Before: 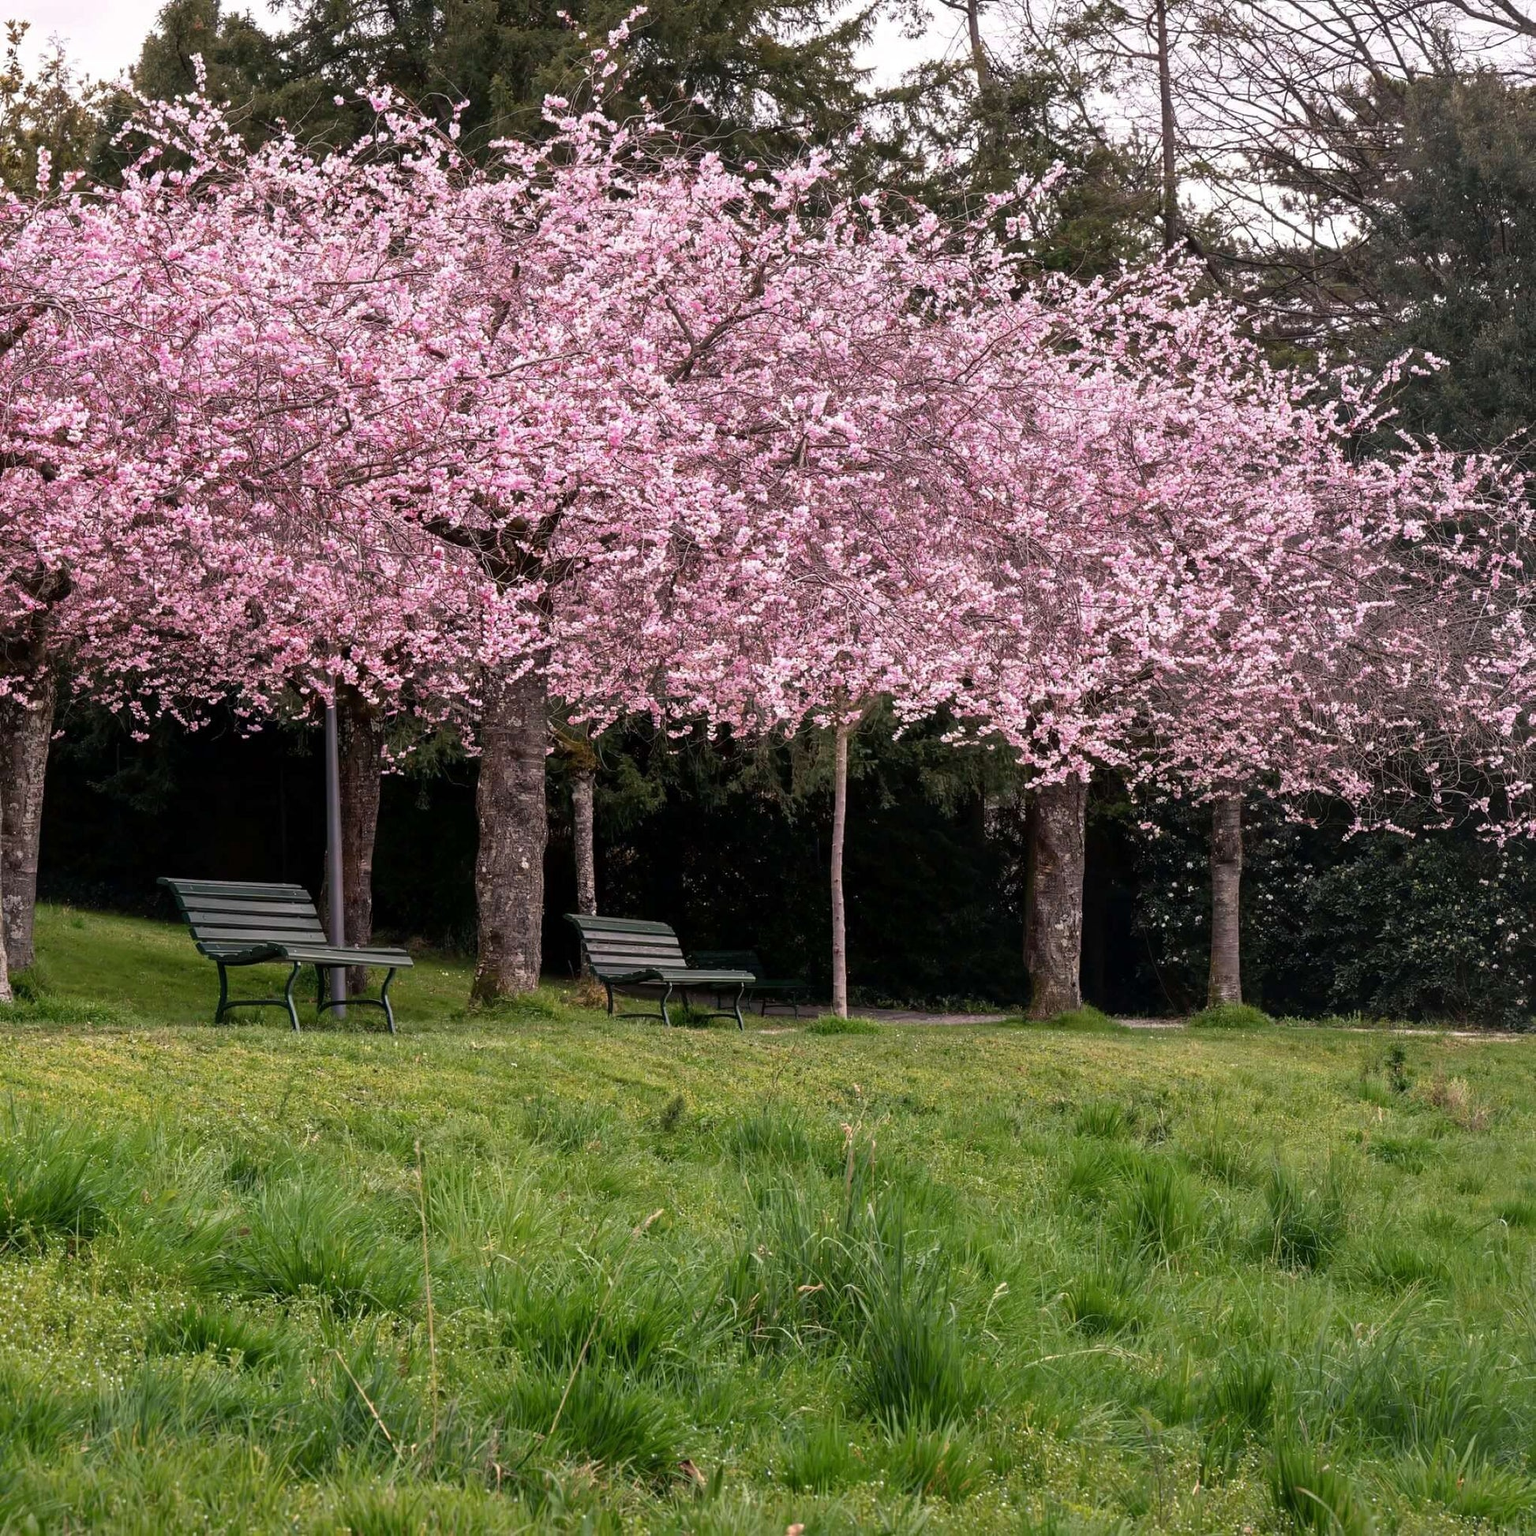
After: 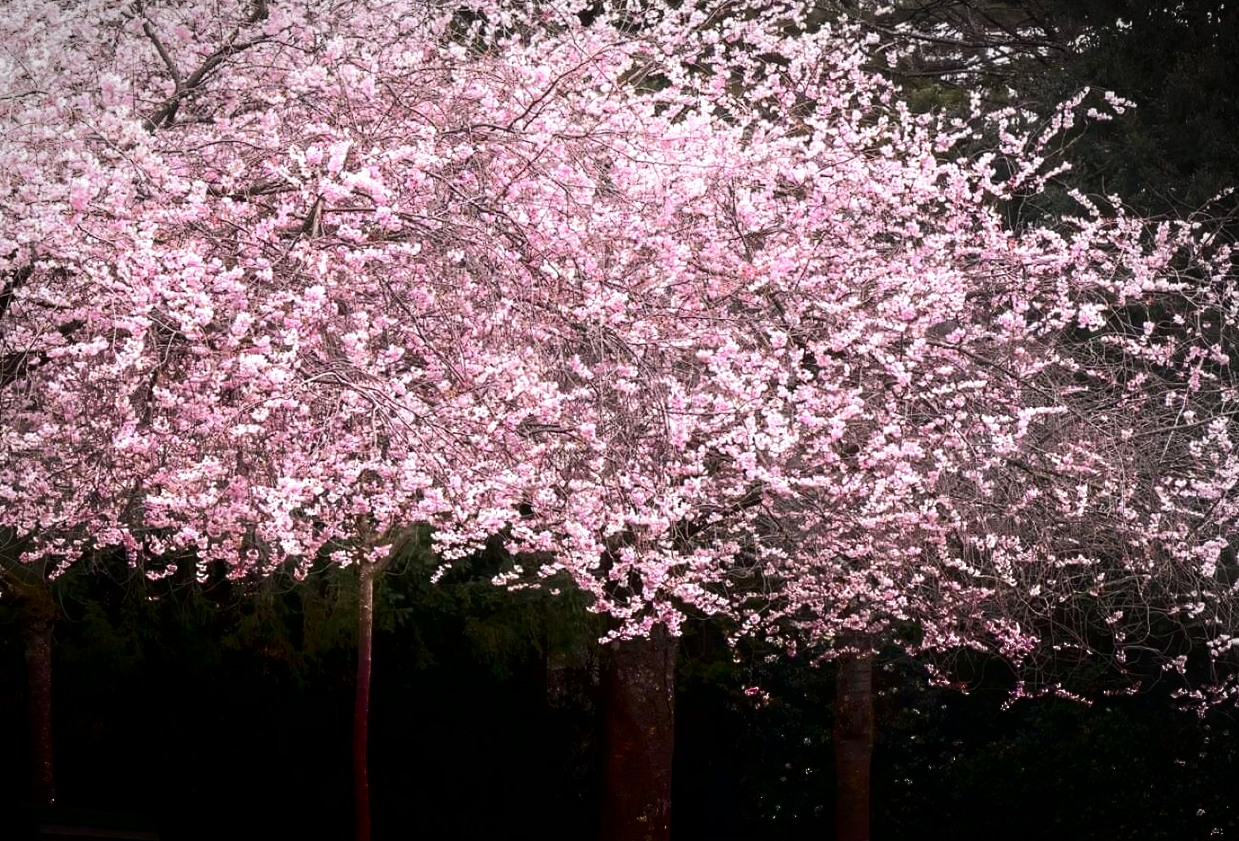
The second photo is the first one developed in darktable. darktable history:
shadows and highlights: shadows -90, highlights 90, soften with gaussian
crop: left 36.005%, top 18.293%, right 0.31%, bottom 38.444%
vignetting: automatic ratio true
tone equalizer: -8 EV -0.417 EV, -7 EV -0.389 EV, -6 EV -0.333 EV, -5 EV -0.222 EV, -3 EV 0.222 EV, -2 EV 0.333 EV, -1 EV 0.389 EV, +0 EV 0.417 EV, edges refinement/feathering 500, mask exposure compensation -1.57 EV, preserve details no
